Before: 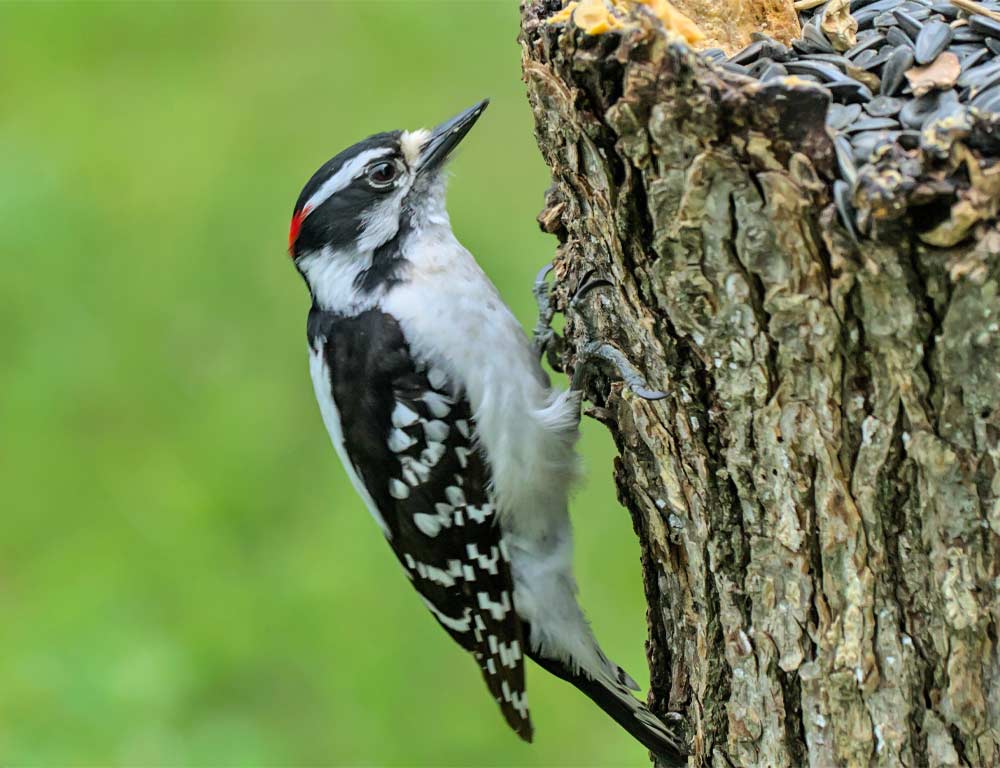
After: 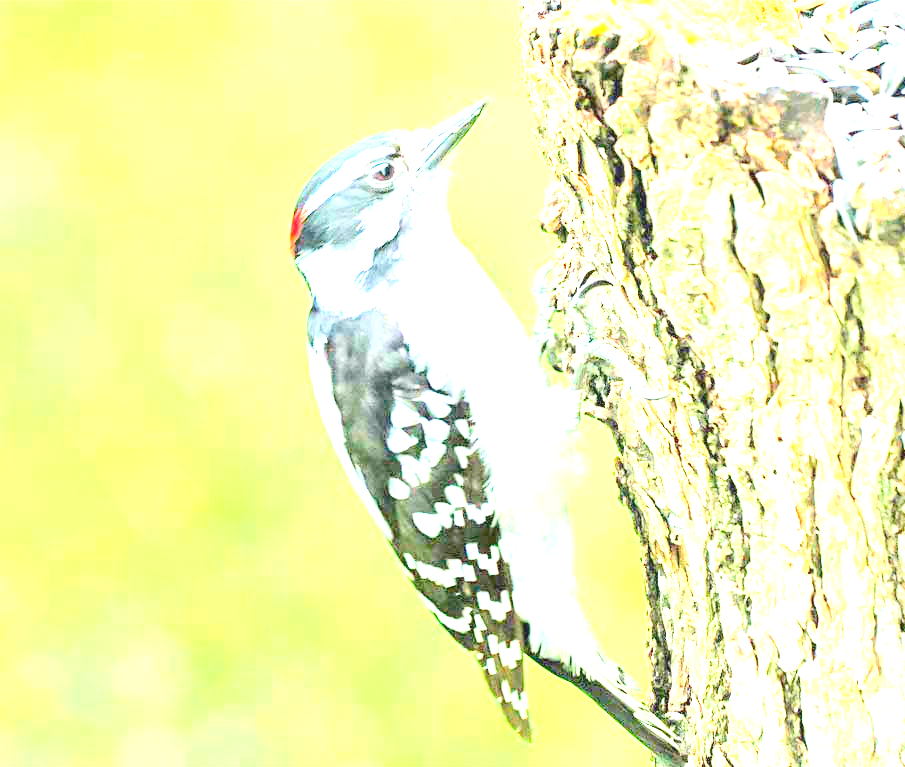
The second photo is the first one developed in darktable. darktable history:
exposure: black level correction 0, exposure 4.015 EV, compensate exposure bias true, compensate highlight preservation false
crop: right 9.484%, bottom 0.035%
base curve: curves: ch0 [(0, 0.007) (0.028, 0.063) (0.121, 0.311) (0.46, 0.743) (0.859, 0.957) (1, 1)]
